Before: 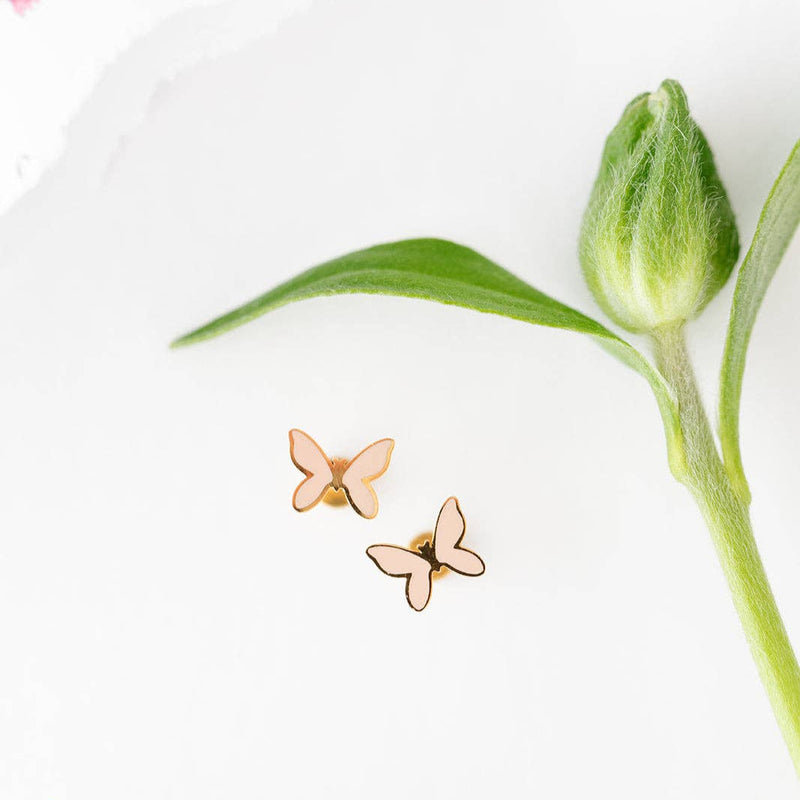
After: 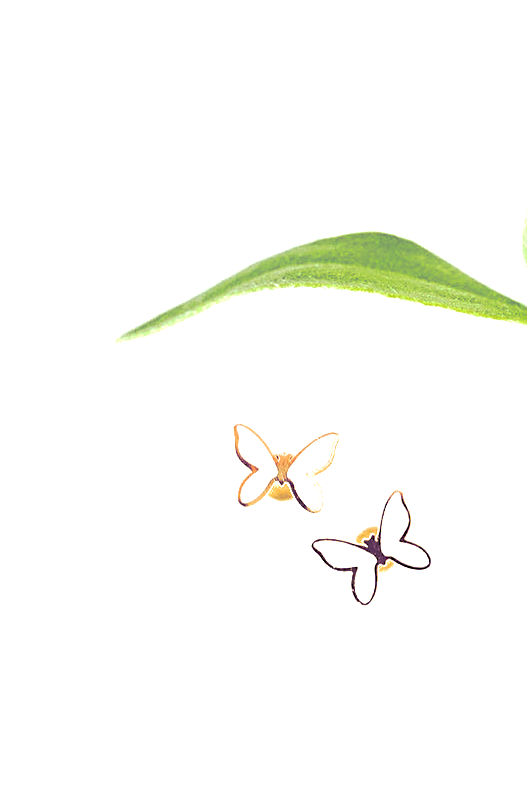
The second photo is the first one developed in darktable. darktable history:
tone curve: curves: ch0 [(0, 0) (0.003, 0.284) (0.011, 0.284) (0.025, 0.288) (0.044, 0.29) (0.069, 0.292) (0.1, 0.296) (0.136, 0.298) (0.177, 0.305) (0.224, 0.312) (0.277, 0.327) (0.335, 0.362) (0.399, 0.407) (0.468, 0.464) (0.543, 0.537) (0.623, 0.62) (0.709, 0.71) (0.801, 0.79) (0.898, 0.862) (1, 1)], preserve colors none
crop and rotate: left 6.617%, right 26.717%
rotate and perspective: rotation -0.45°, automatic cropping original format, crop left 0.008, crop right 0.992, crop top 0.012, crop bottom 0.988
sharpen: radius 2.543, amount 0.636
split-toning: shadows › hue 277.2°, shadows › saturation 0.74
exposure: black level correction -0.001, exposure 0.9 EV, compensate exposure bias true, compensate highlight preservation false
